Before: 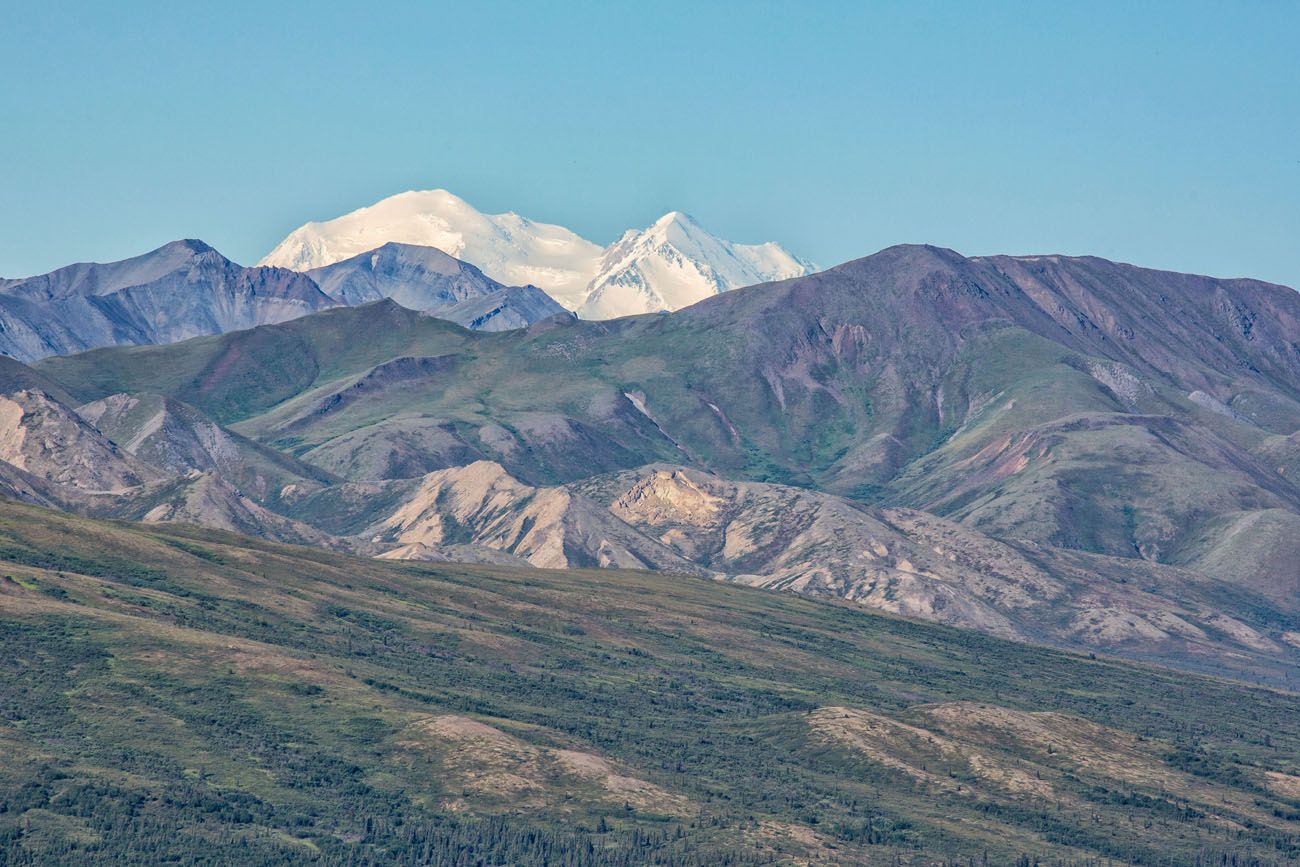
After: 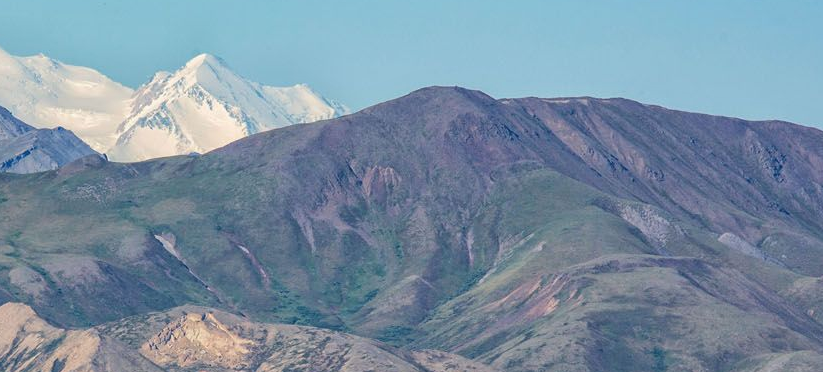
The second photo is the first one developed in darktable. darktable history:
contrast equalizer: y [[0.5, 0.486, 0.447, 0.446, 0.489, 0.5], [0.5 ×6], [0.5 ×6], [0 ×6], [0 ×6]], mix 0.347
crop: left 36.217%, top 18.255%, right 0.472%, bottom 38.734%
